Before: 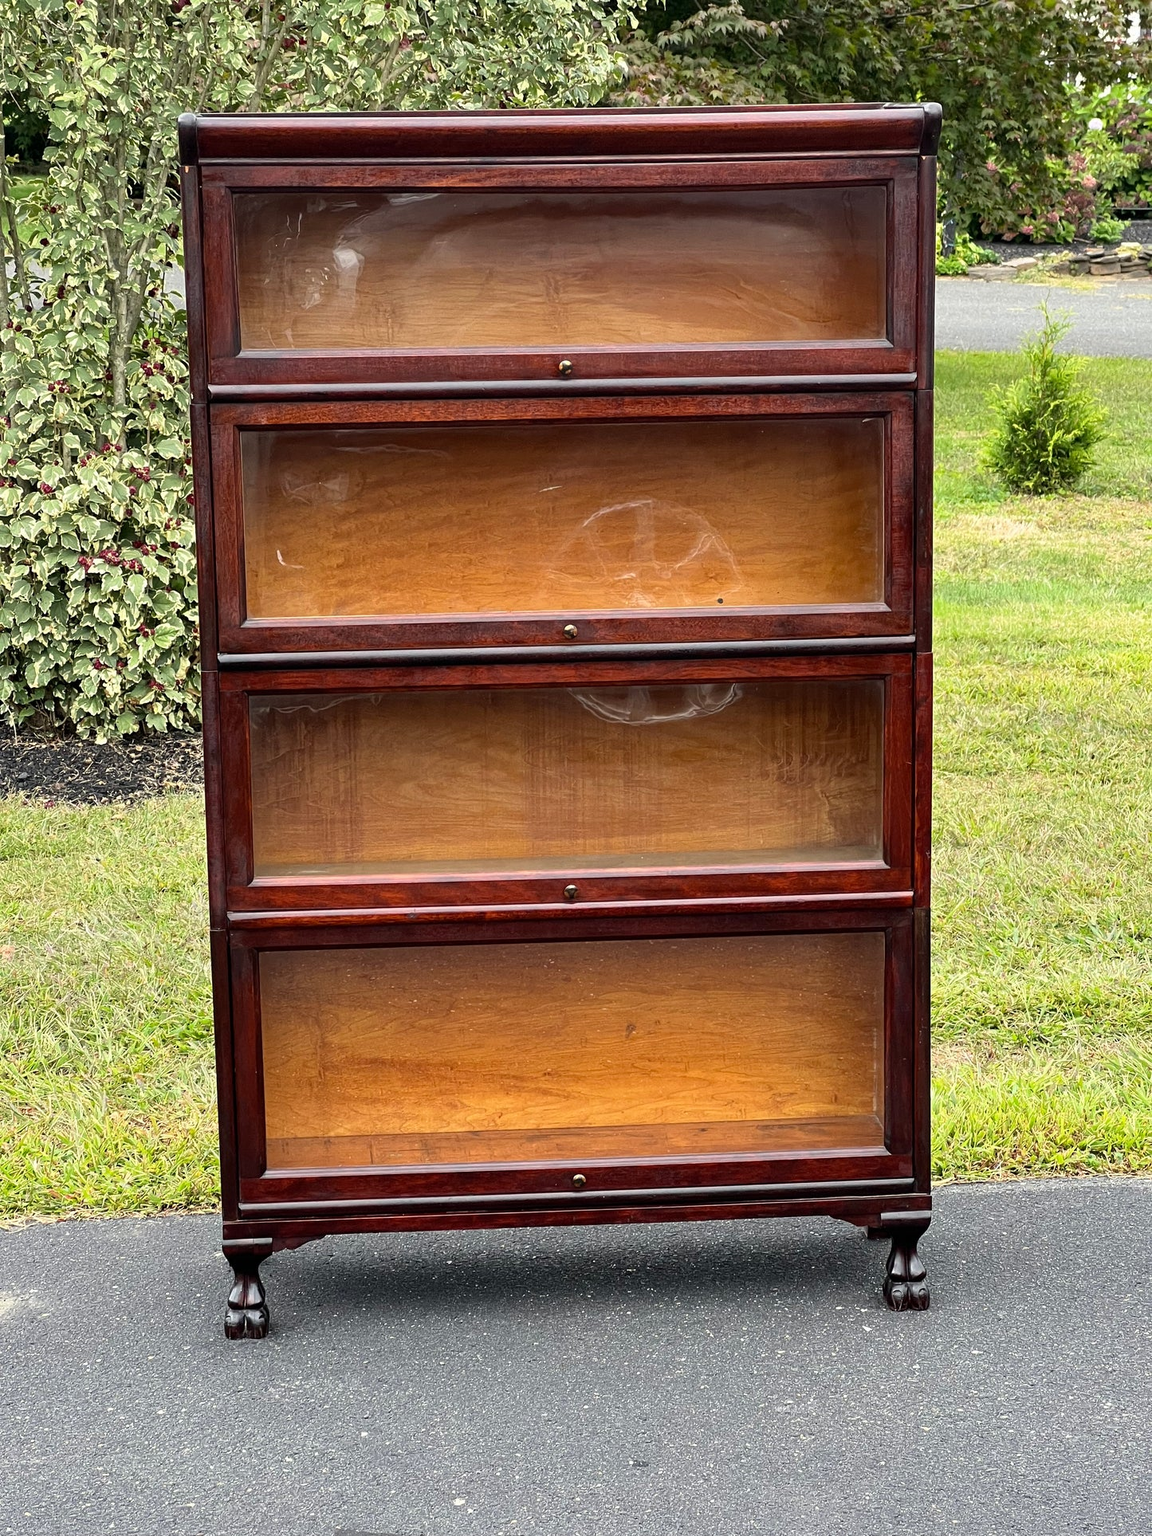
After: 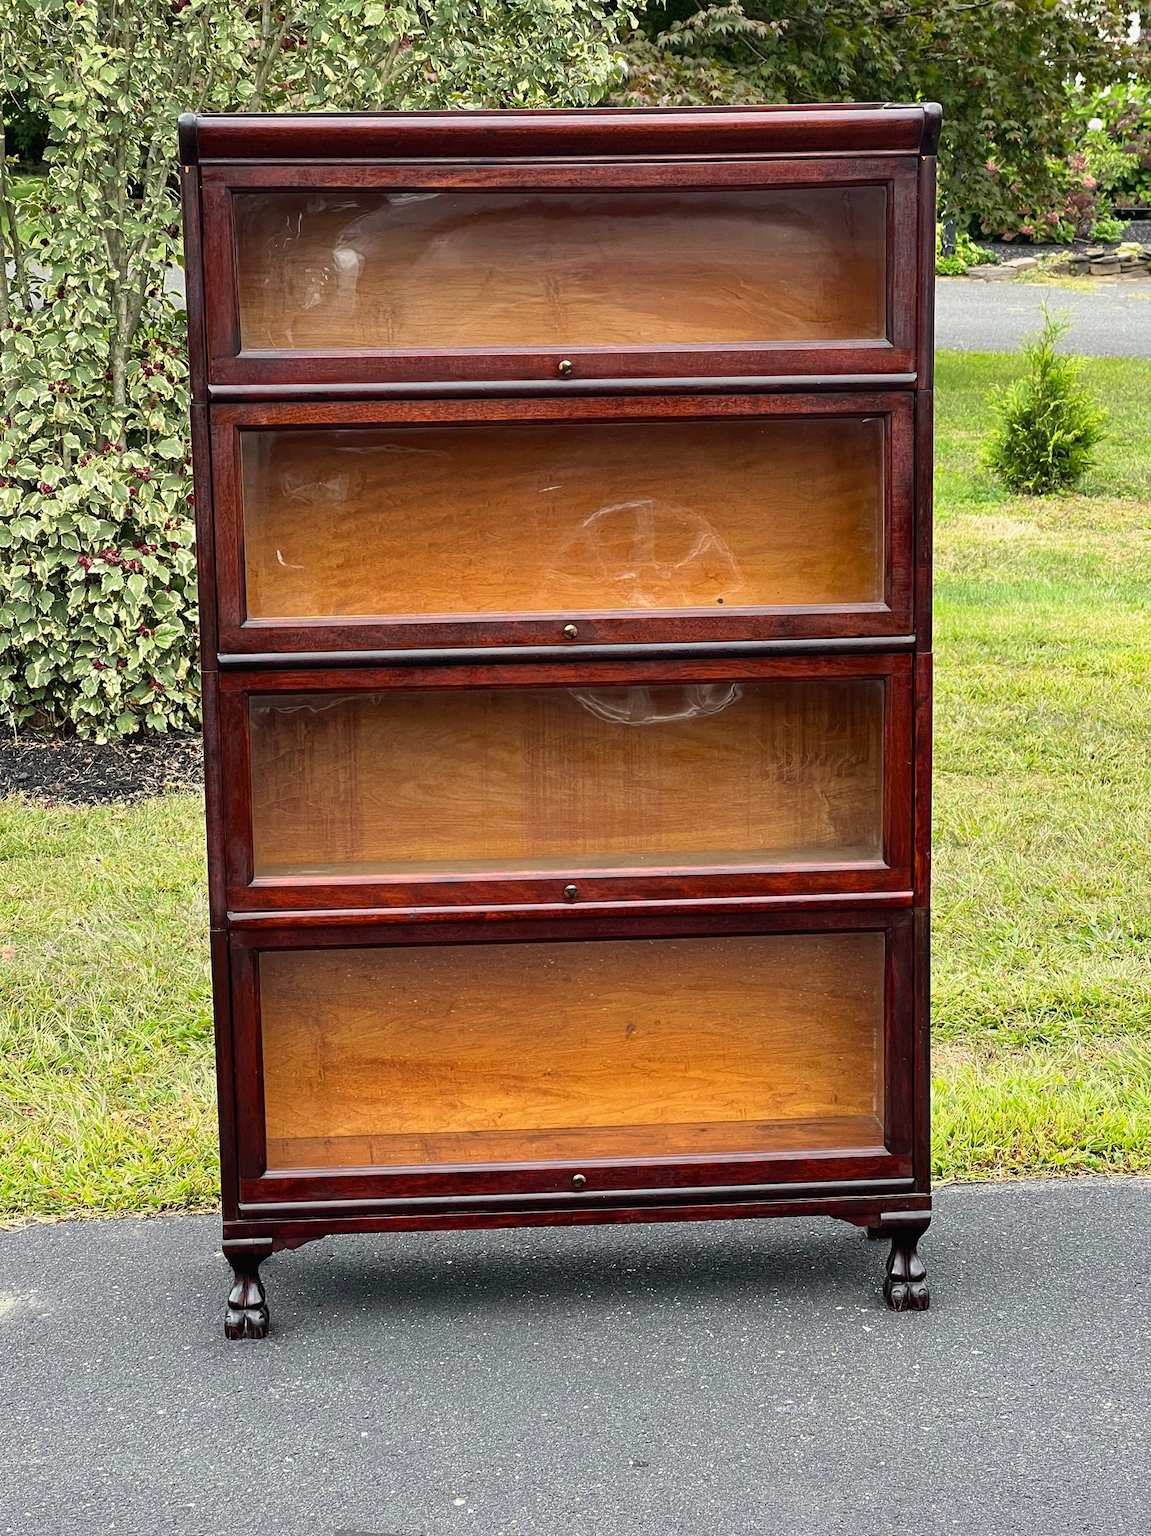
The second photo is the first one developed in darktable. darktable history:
contrast brightness saturation: contrast -0.022, brightness -0.01, saturation 0.042
